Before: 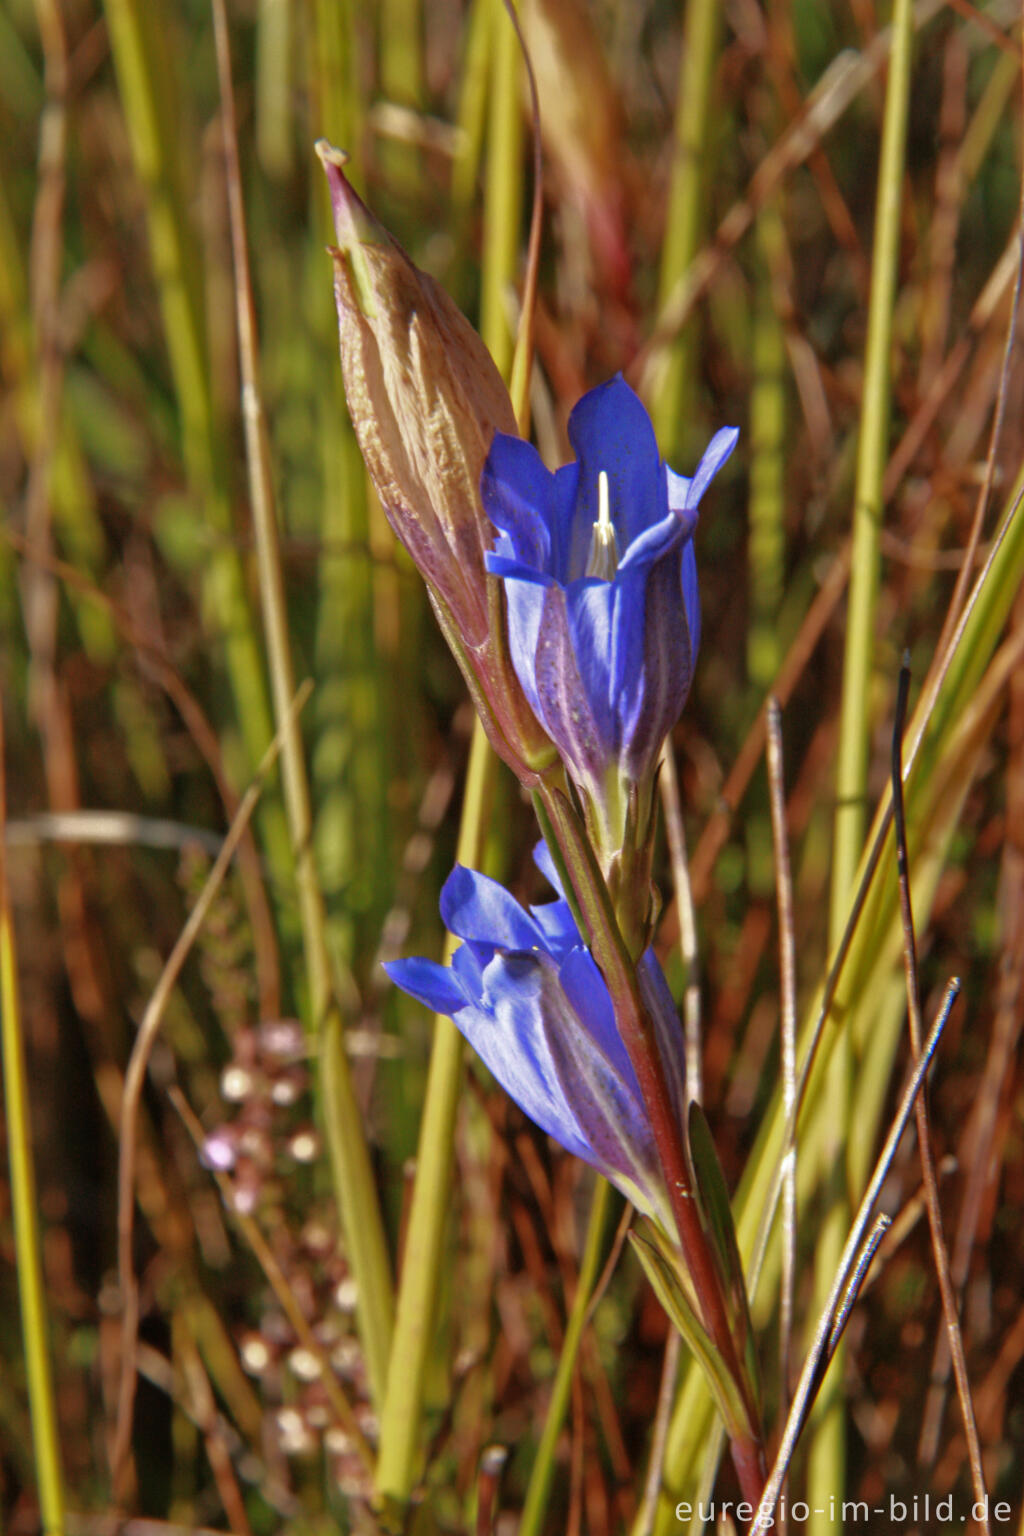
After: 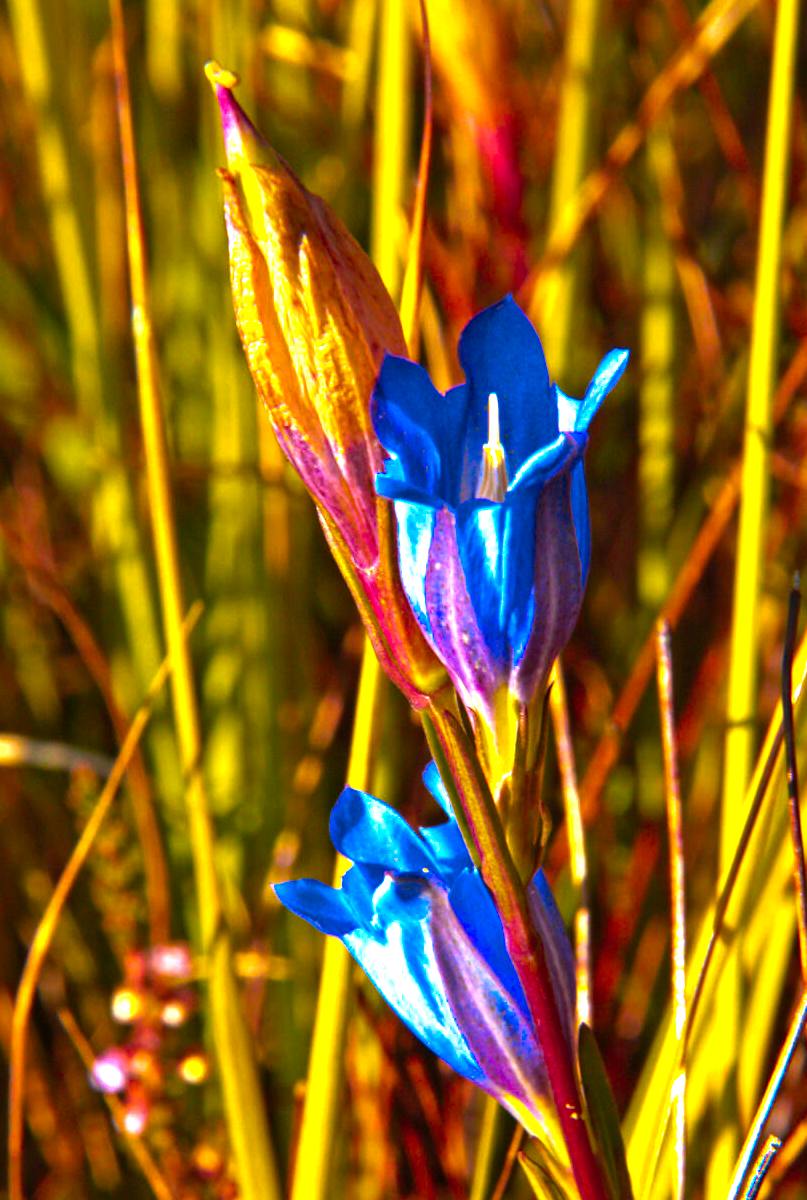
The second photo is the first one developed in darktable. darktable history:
crop and rotate: left 10.77%, top 5.1%, right 10.41%, bottom 16.76%
color balance rgb: linear chroma grading › highlights 100%, linear chroma grading › global chroma 23.41%, perceptual saturation grading › global saturation 35.38%, hue shift -10.68°, perceptual brilliance grading › highlights 47.25%, perceptual brilliance grading › mid-tones 22.2%, perceptual brilliance grading › shadows -5.93%
